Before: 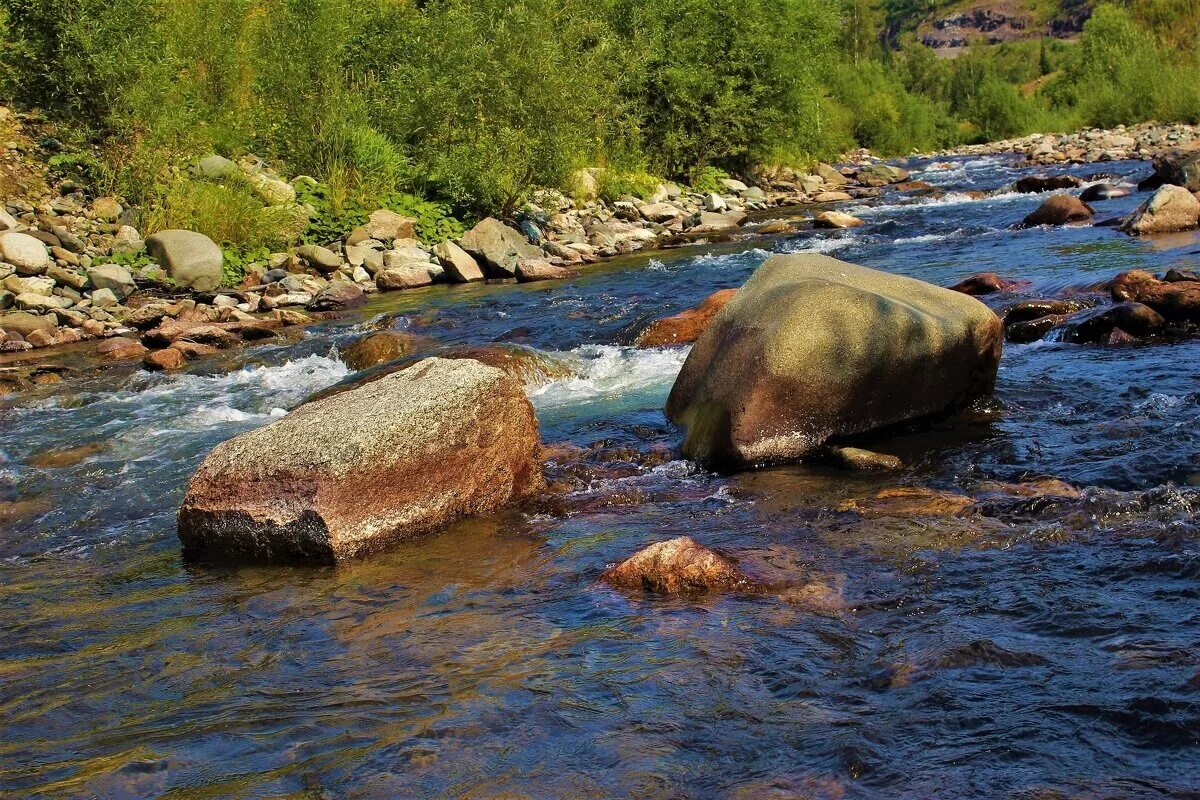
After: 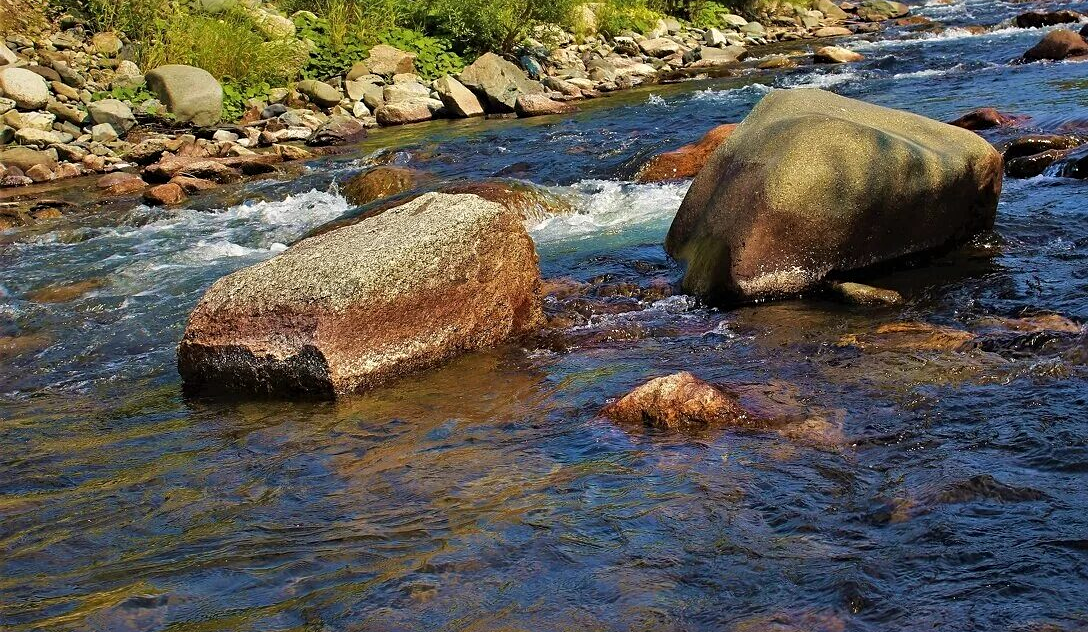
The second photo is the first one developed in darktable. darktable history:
crop: top 20.636%, right 9.321%, bottom 0.32%
sharpen: amount 0.214
